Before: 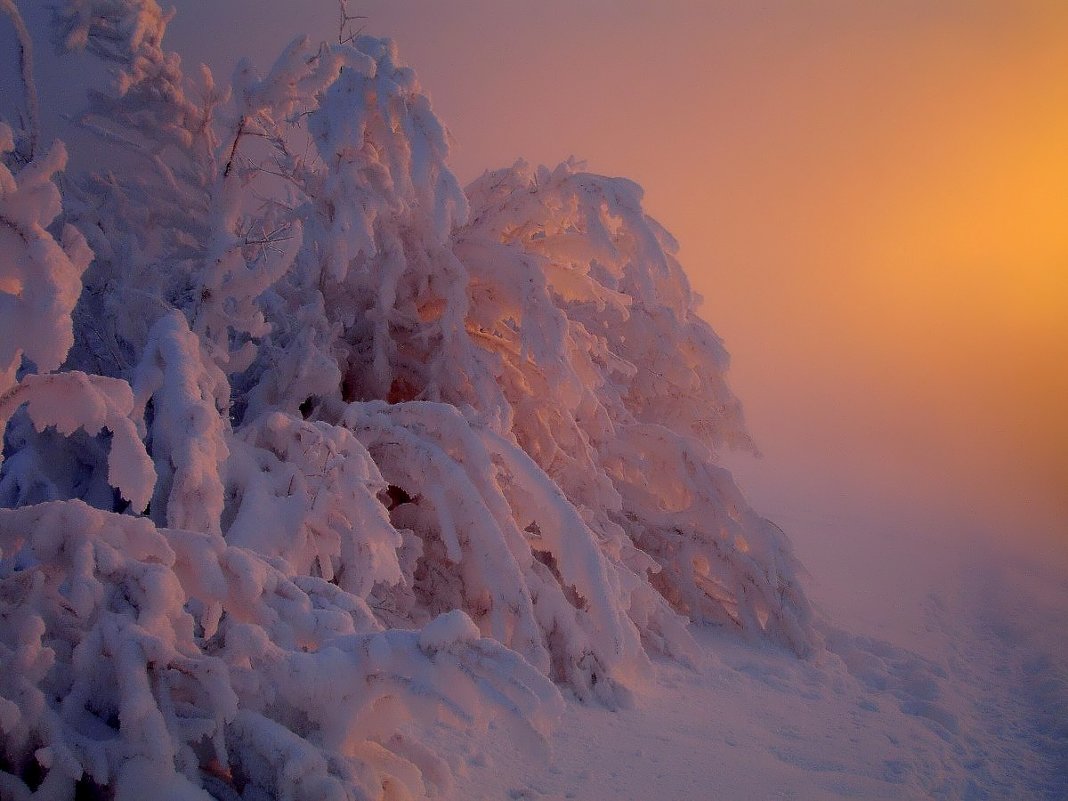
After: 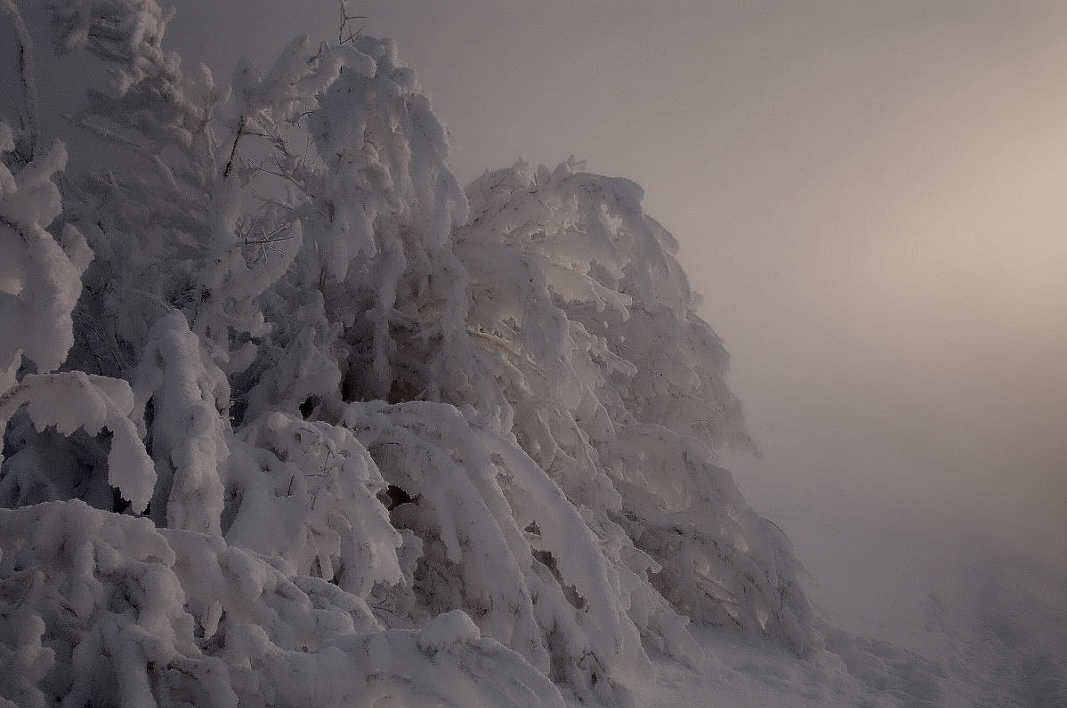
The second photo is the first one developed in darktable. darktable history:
crop and rotate: top 0%, bottom 11.574%
color correction: highlights b* -0.042, saturation 0.273
contrast brightness saturation: contrast 0.103, saturation -0.367
